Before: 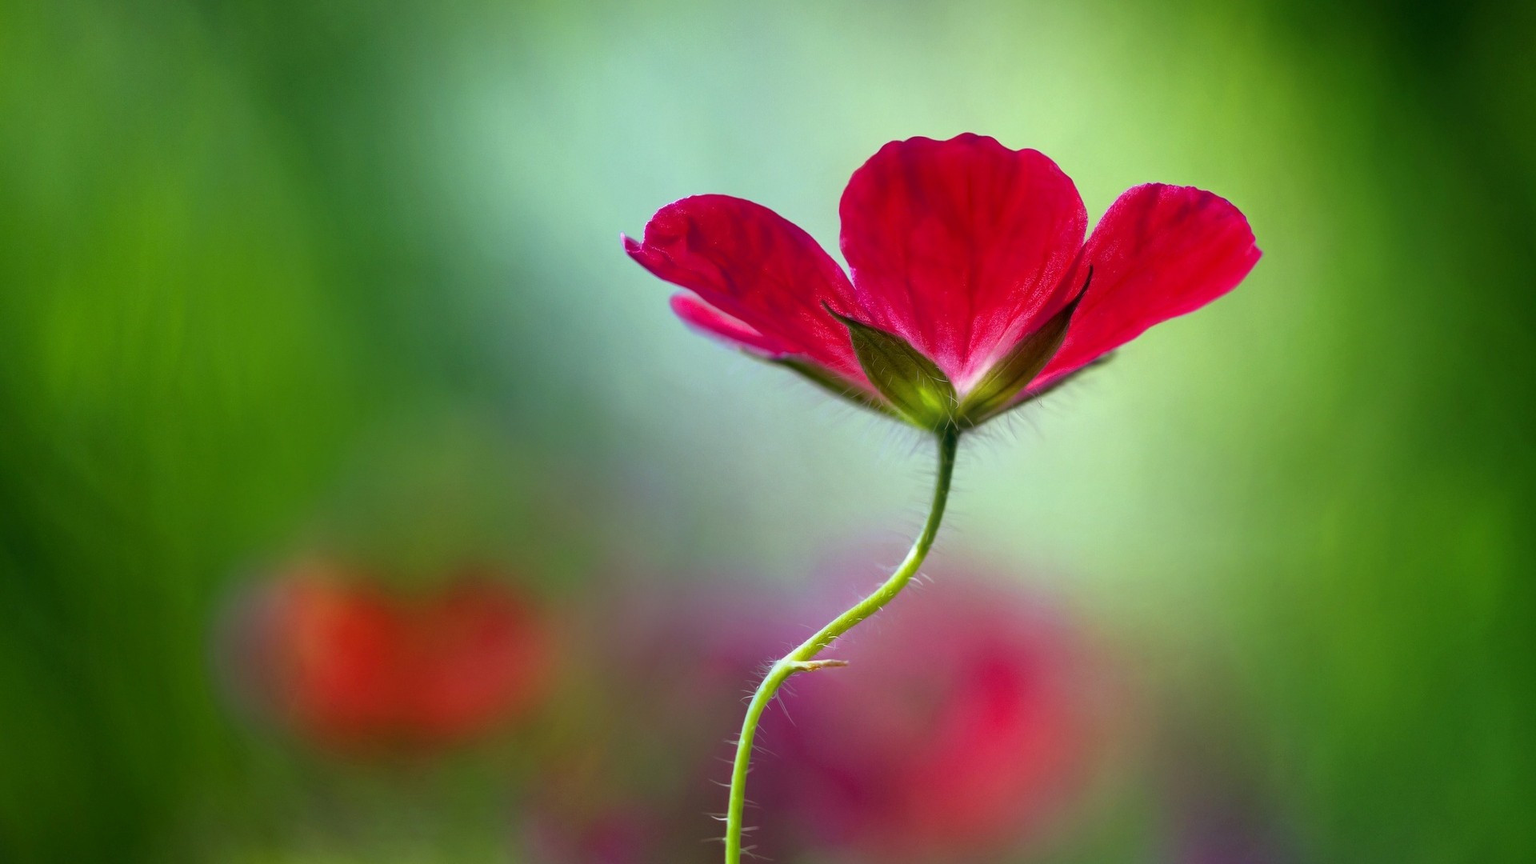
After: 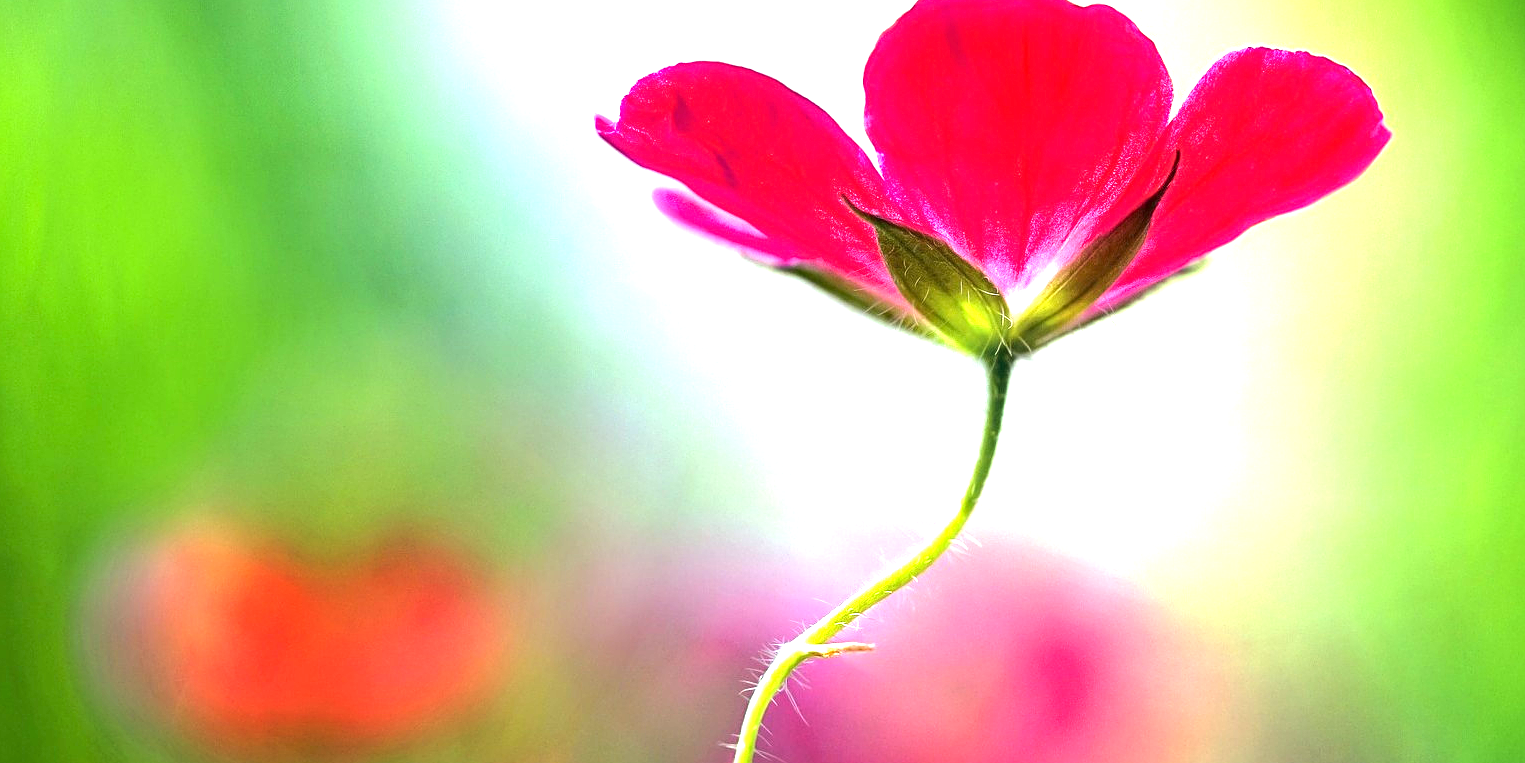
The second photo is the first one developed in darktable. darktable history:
tone equalizer: -8 EV -0.417 EV, -7 EV -0.389 EV, -6 EV -0.333 EV, -5 EV -0.222 EV, -3 EV 0.222 EV, -2 EV 0.333 EV, -1 EV 0.389 EV, +0 EV 0.417 EV, edges refinement/feathering 500, mask exposure compensation -1.57 EV, preserve details no
crop: left 9.712%, top 16.928%, right 10.845%, bottom 12.332%
rgb levels: preserve colors max RGB
exposure: black level correction 0, exposure 1.5 EV, compensate exposure bias true, compensate highlight preservation false
sharpen: on, module defaults
